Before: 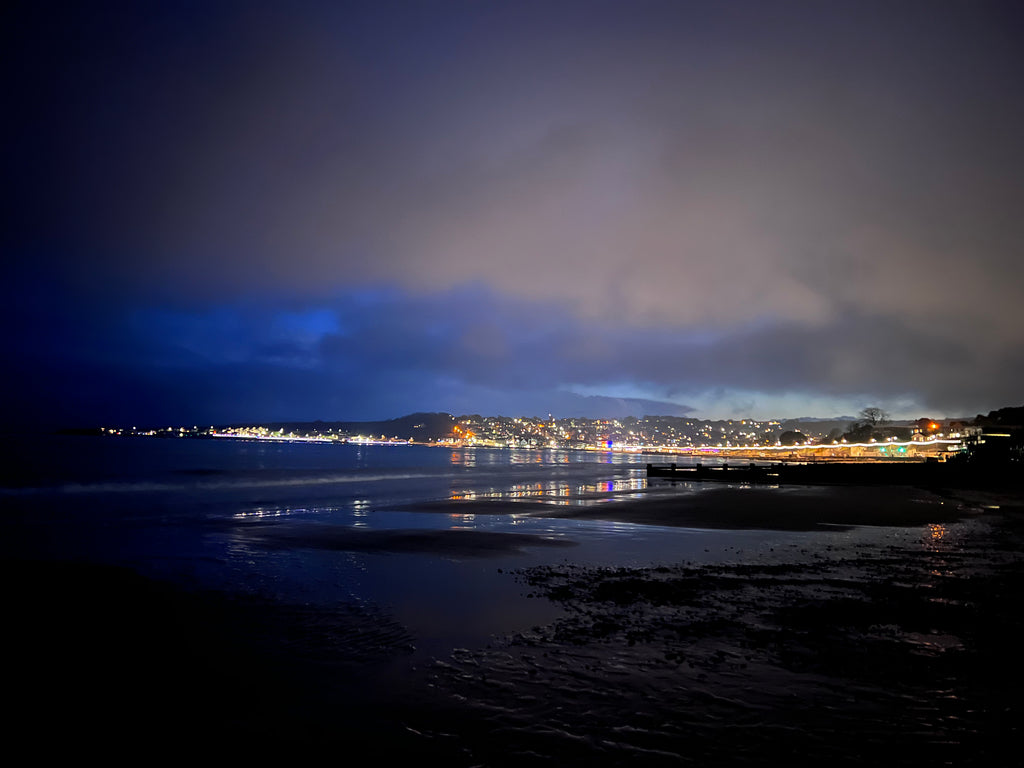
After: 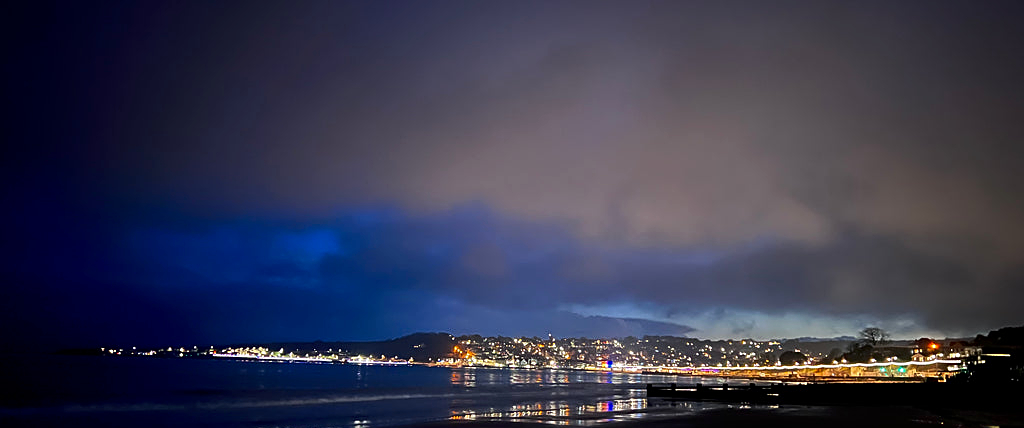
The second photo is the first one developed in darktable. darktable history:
contrast brightness saturation: contrast 0.065, brightness -0.132, saturation 0.051
crop and rotate: top 10.487%, bottom 33.776%
sharpen: on, module defaults
